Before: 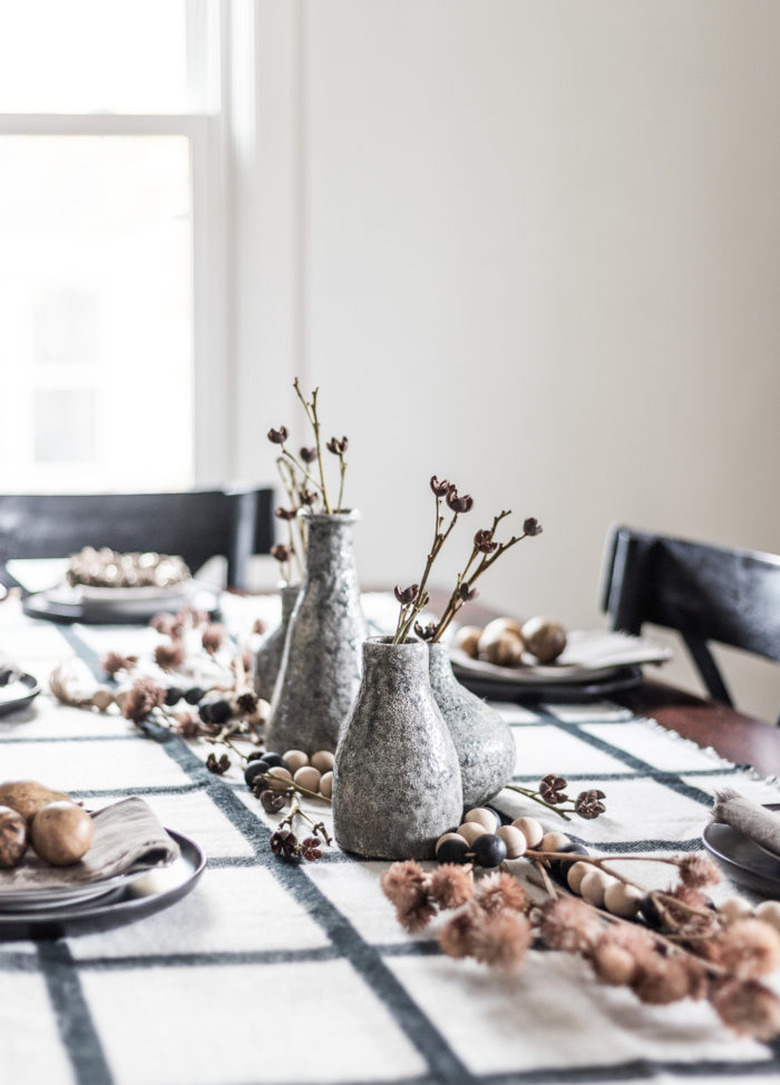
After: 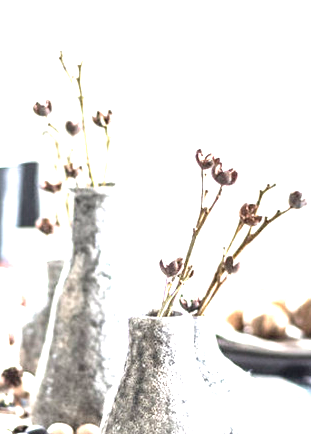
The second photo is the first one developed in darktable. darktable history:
crop: left 30.227%, top 30.156%, right 29.877%, bottom 29.757%
exposure: black level correction 0, exposure 1.894 EV, compensate highlight preservation false
